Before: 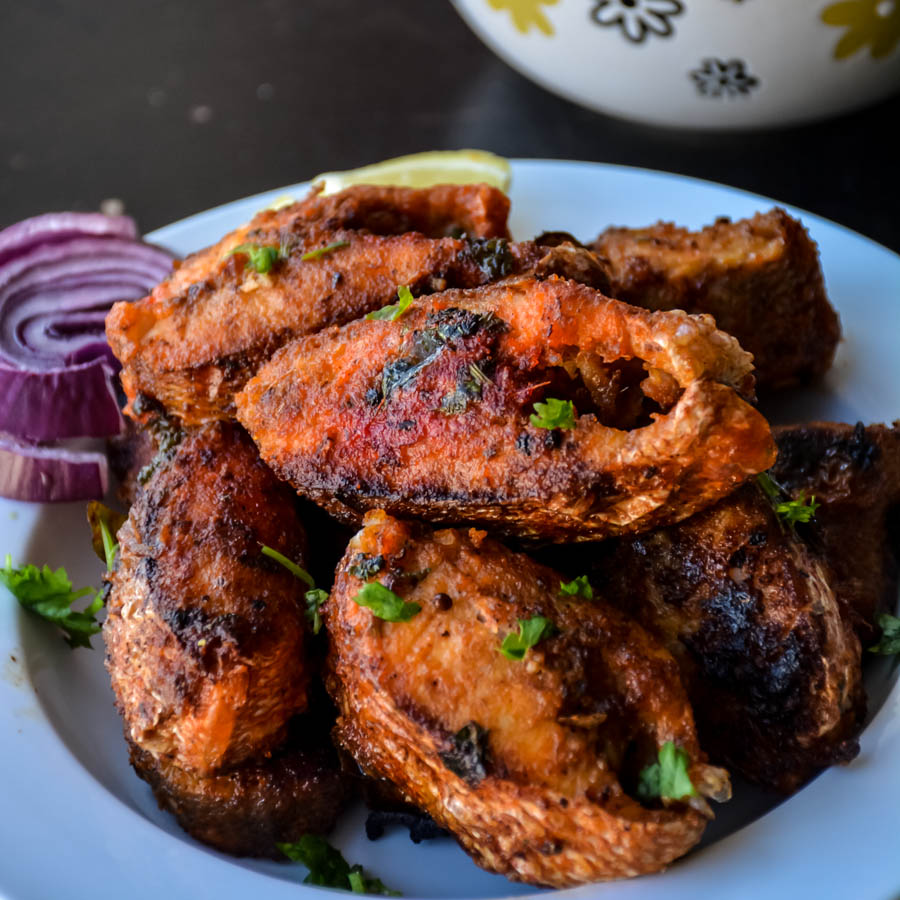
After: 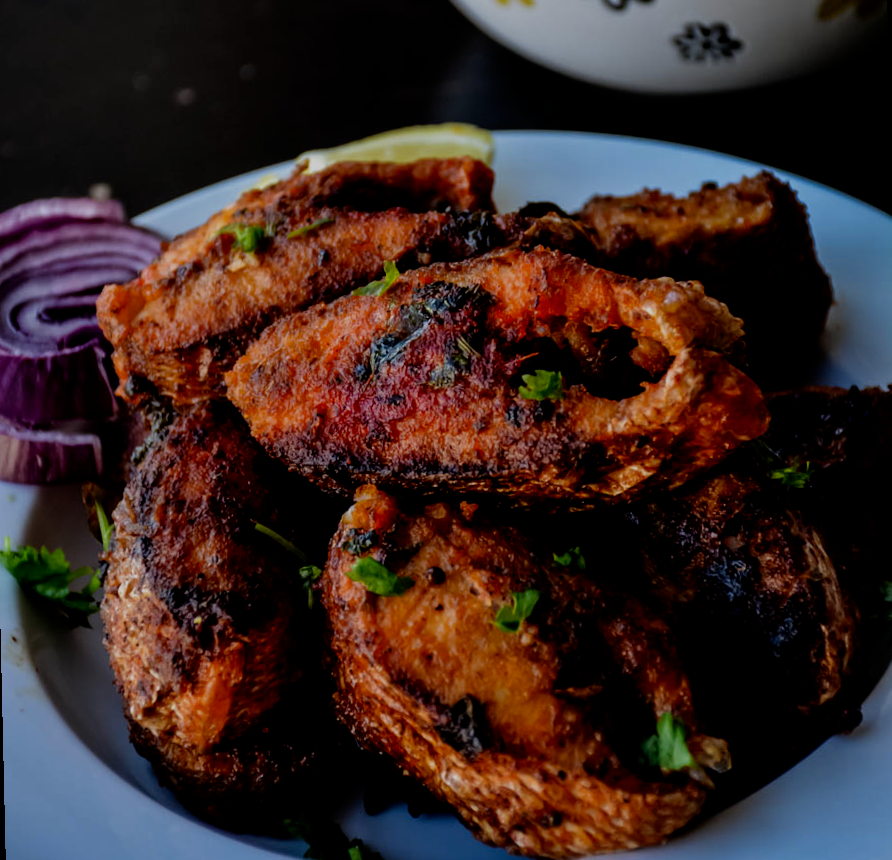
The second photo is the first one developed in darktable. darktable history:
rotate and perspective: rotation -1.32°, lens shift (horizontal) -0.031, crop left 0.015, crop right 0.985, crop top 0.047, crop bottom 0.982
exposure: exposure -1 EV, compensate highlight preservation false
filmic rgb: black relative exposure -8.7 EV, white relative exposure 2.7 EV, threshold 3 EV, target black luminance 0%, hardness 6.25, latitude 75%, contrast 1.325, highlights saturation mix -5%, preserve chrominance no, color science v5 (2021), iterations of high-quality reconstruction 0, enable highlight reconstruction true
